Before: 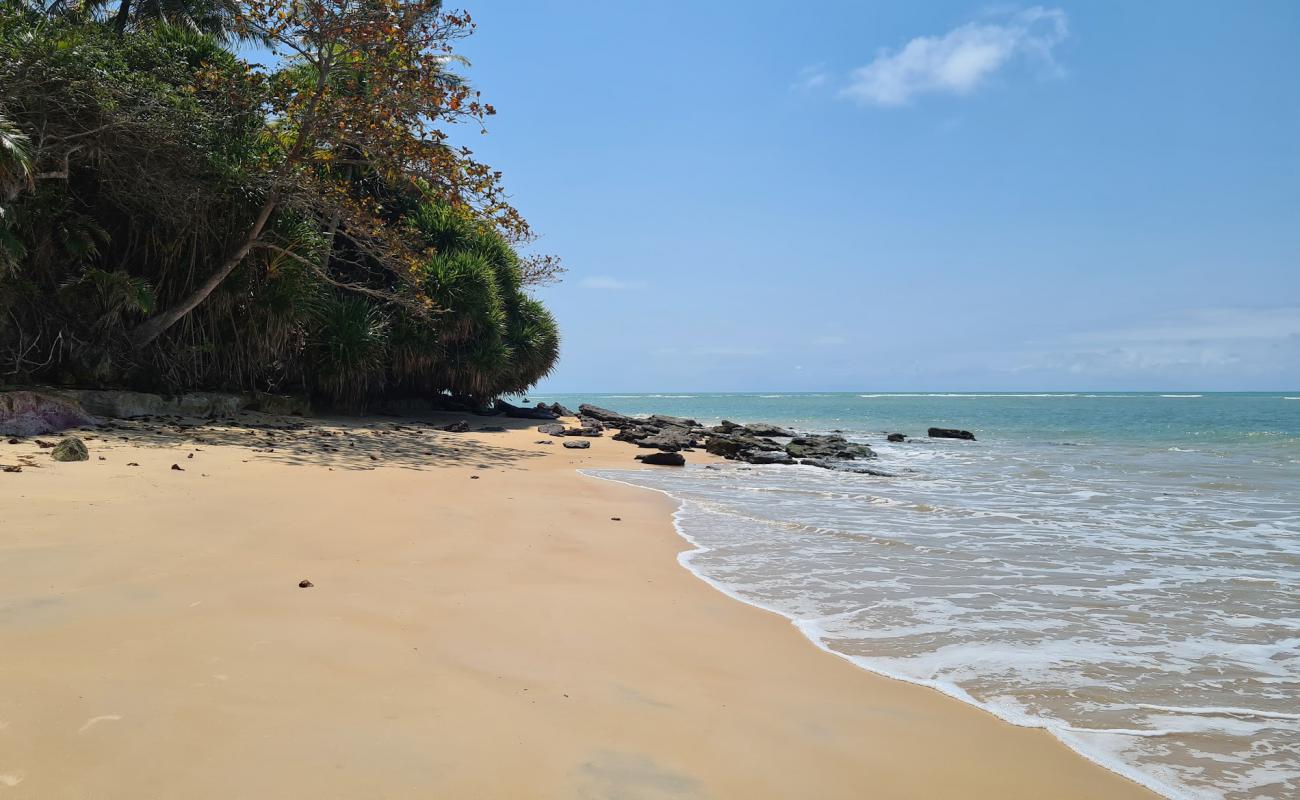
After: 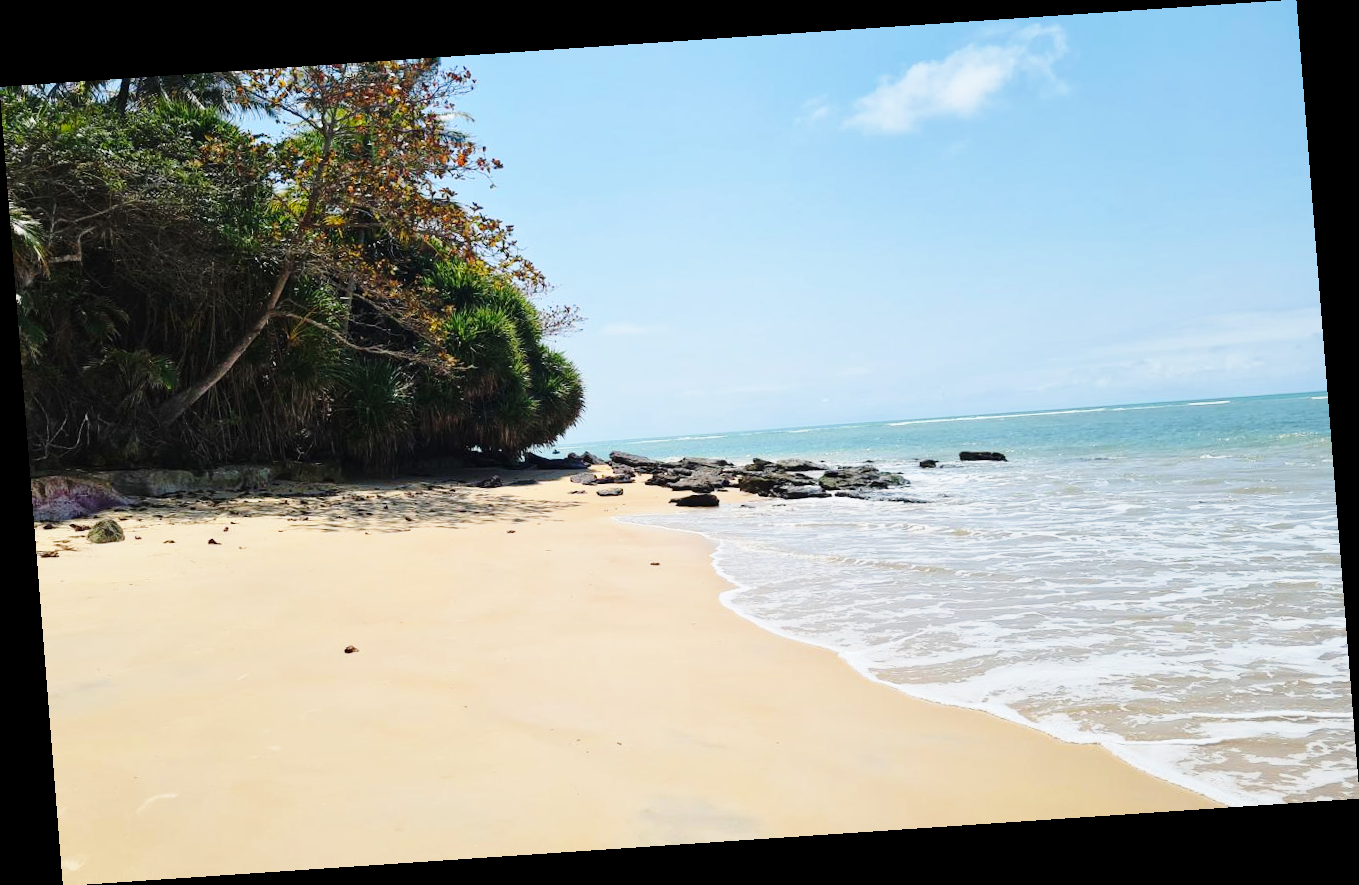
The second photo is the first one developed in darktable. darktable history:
base curve: curves: ch0 [(0, 0) (0.028, 0.03) (0.121, 0.232) (0.46, 0.748) (0.859, 0.968) (1, 1)], preserve colors none
rotate and perspective: rotation -4.2°, shear 0.006, automatic cropping off
